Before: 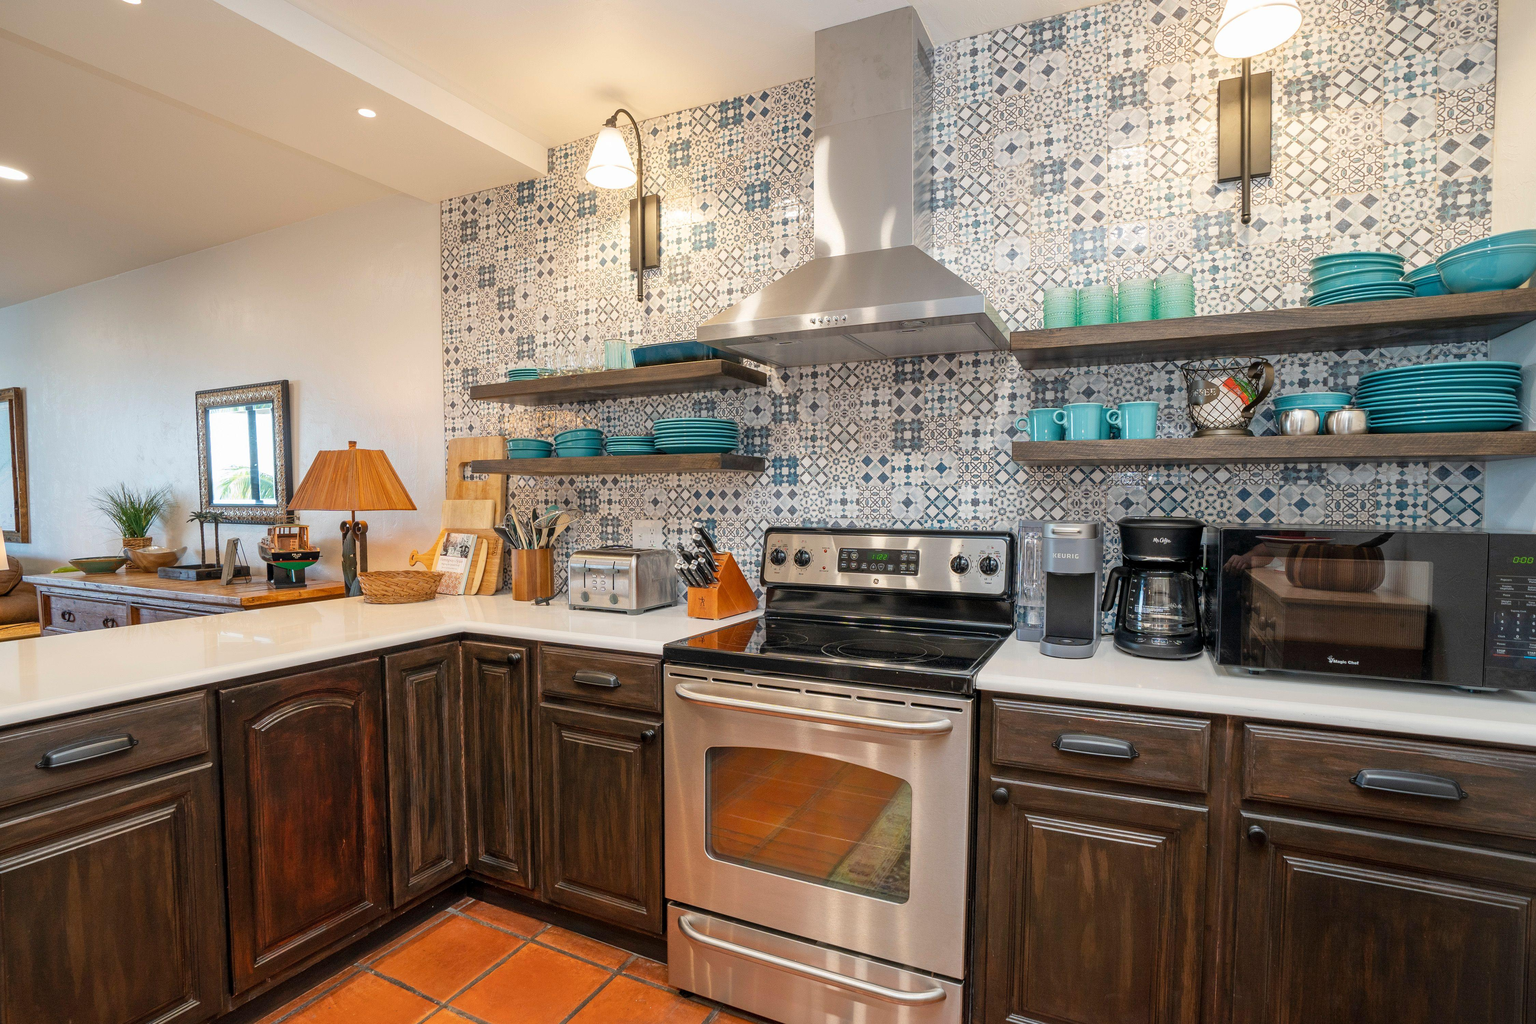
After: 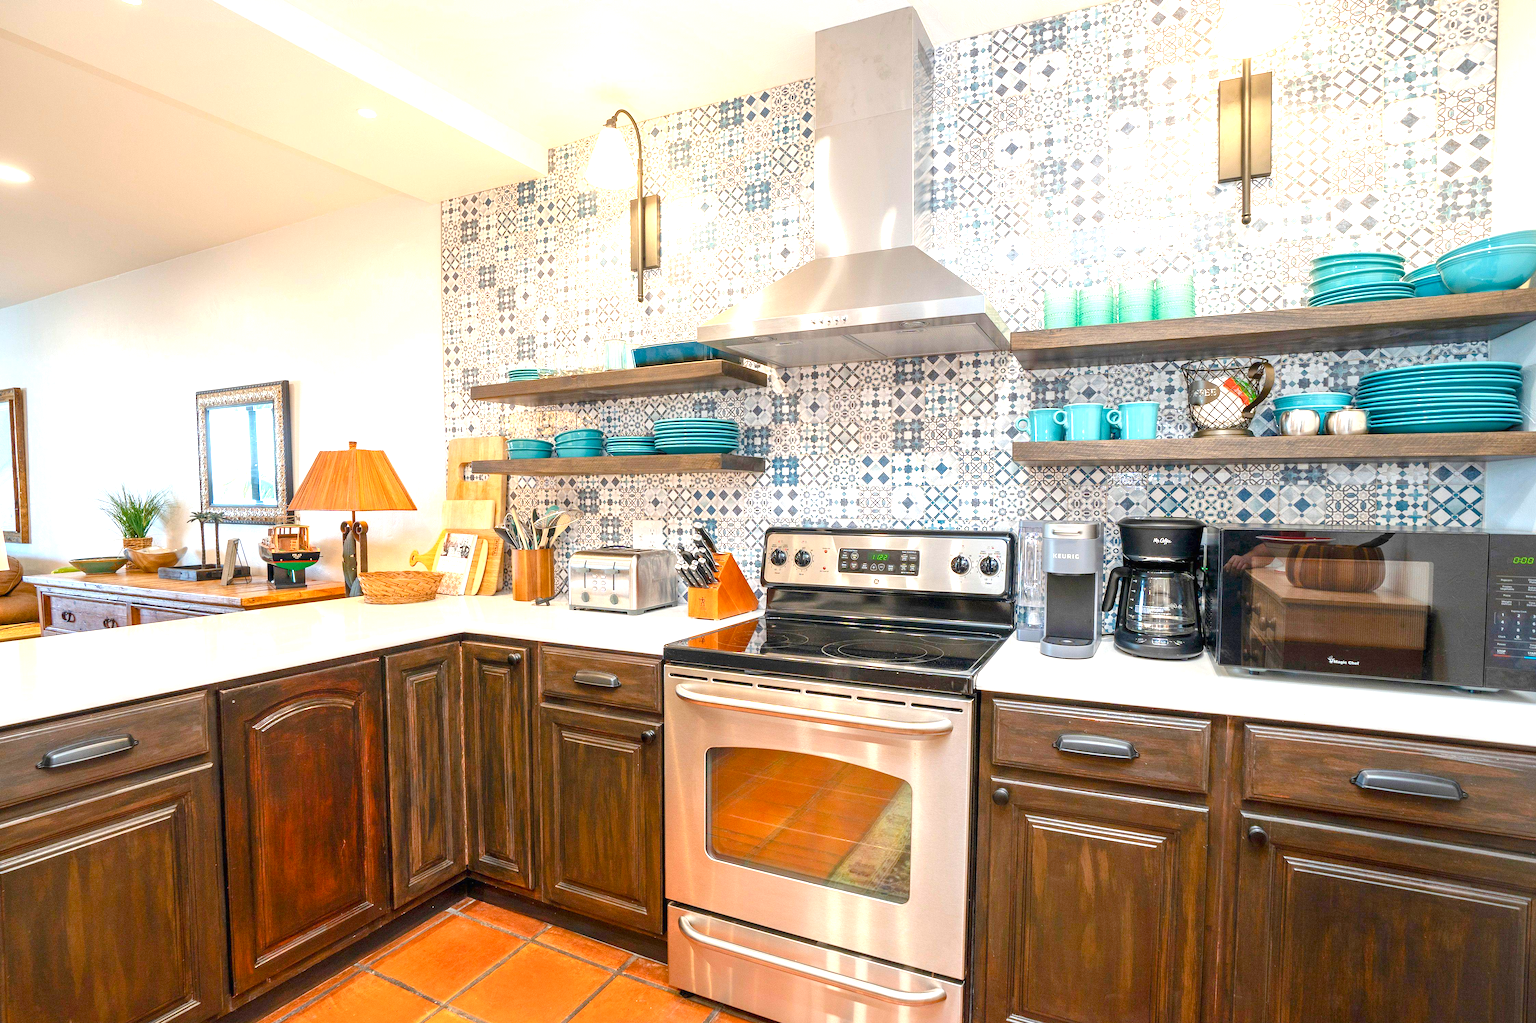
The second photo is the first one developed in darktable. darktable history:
color balance rgb: perceptual saturation grading › global saturation 27.588%, perceptual saturation grading › highlights -25.591%, perceptual saturation grading › shadows 25.67%, contrast -9.494%
crop: bottom 0.054%
exposure: black level correction 0, exposure 1.359 EV, compensate highlight preservation false
